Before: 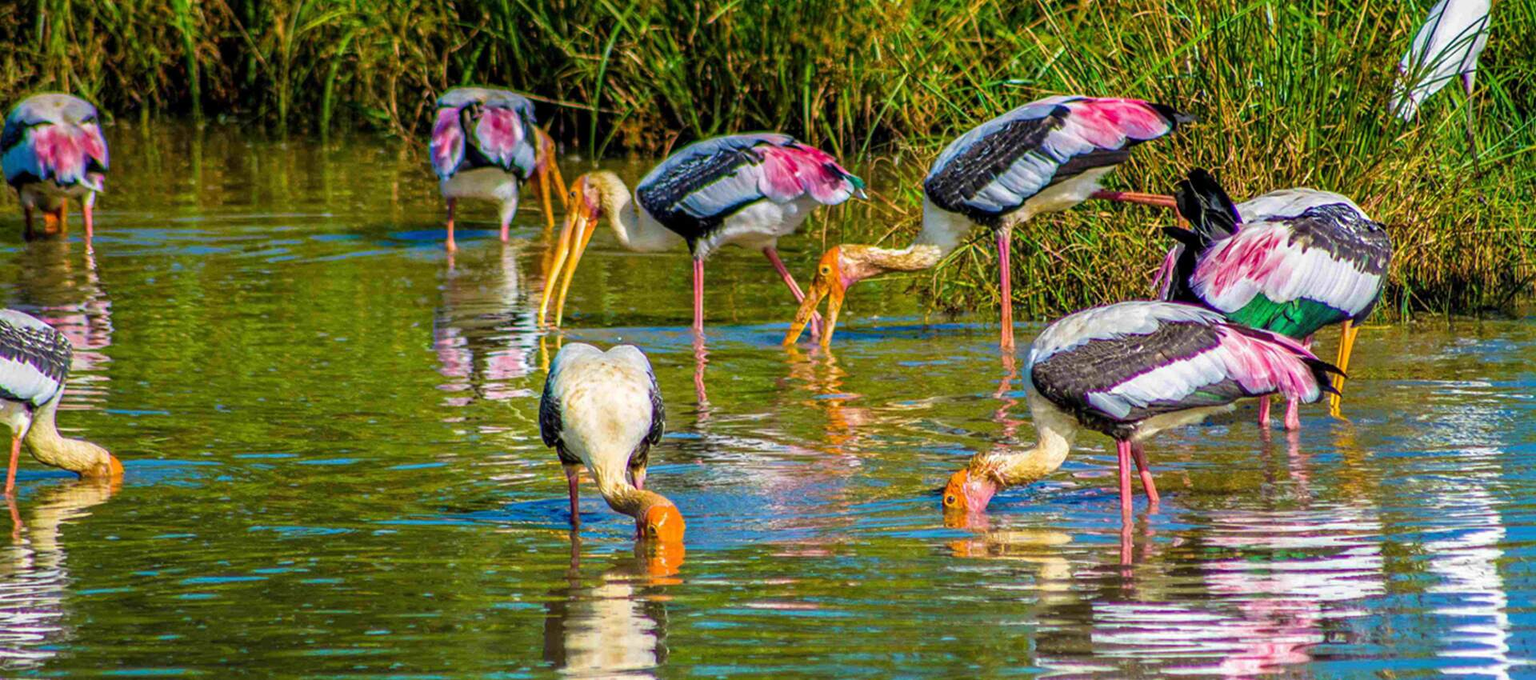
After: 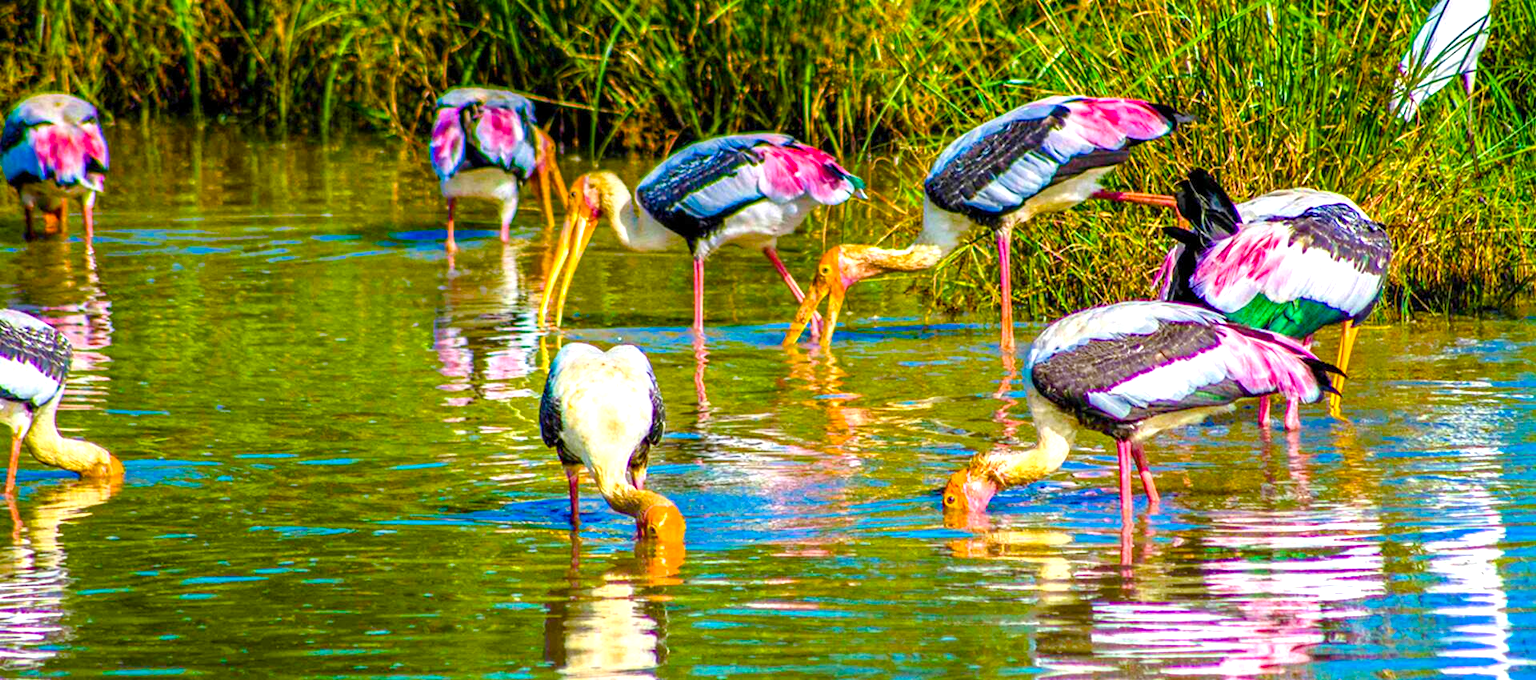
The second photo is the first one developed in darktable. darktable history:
exposure: exposure 0.731 EV, compensate exposure bias true, compensate highlight preservation false
color zones: curves: ch0 [(0, 0.5) (0.143, 0.5) (0.286, 0.5) (0.429, 0.5) (0.62, 0.489) (0.714, 0.445) (0.844, 0.496) (1, 0.5)]; ch1 [(0, 0.5) (0.143, 0.5) (0.286, 0.5) (0.429, 0.5) (0.571, 0.5) (0.714, 0.523) (0.857, 0.5) (1, 0.5)]
color balance rgb: perceptual saturation grading › global saturation 20%, perceptual saturation grading › highlights -25.141%, perceptual saturation grading › shadows 50.568%, global vibrance 39.154%
